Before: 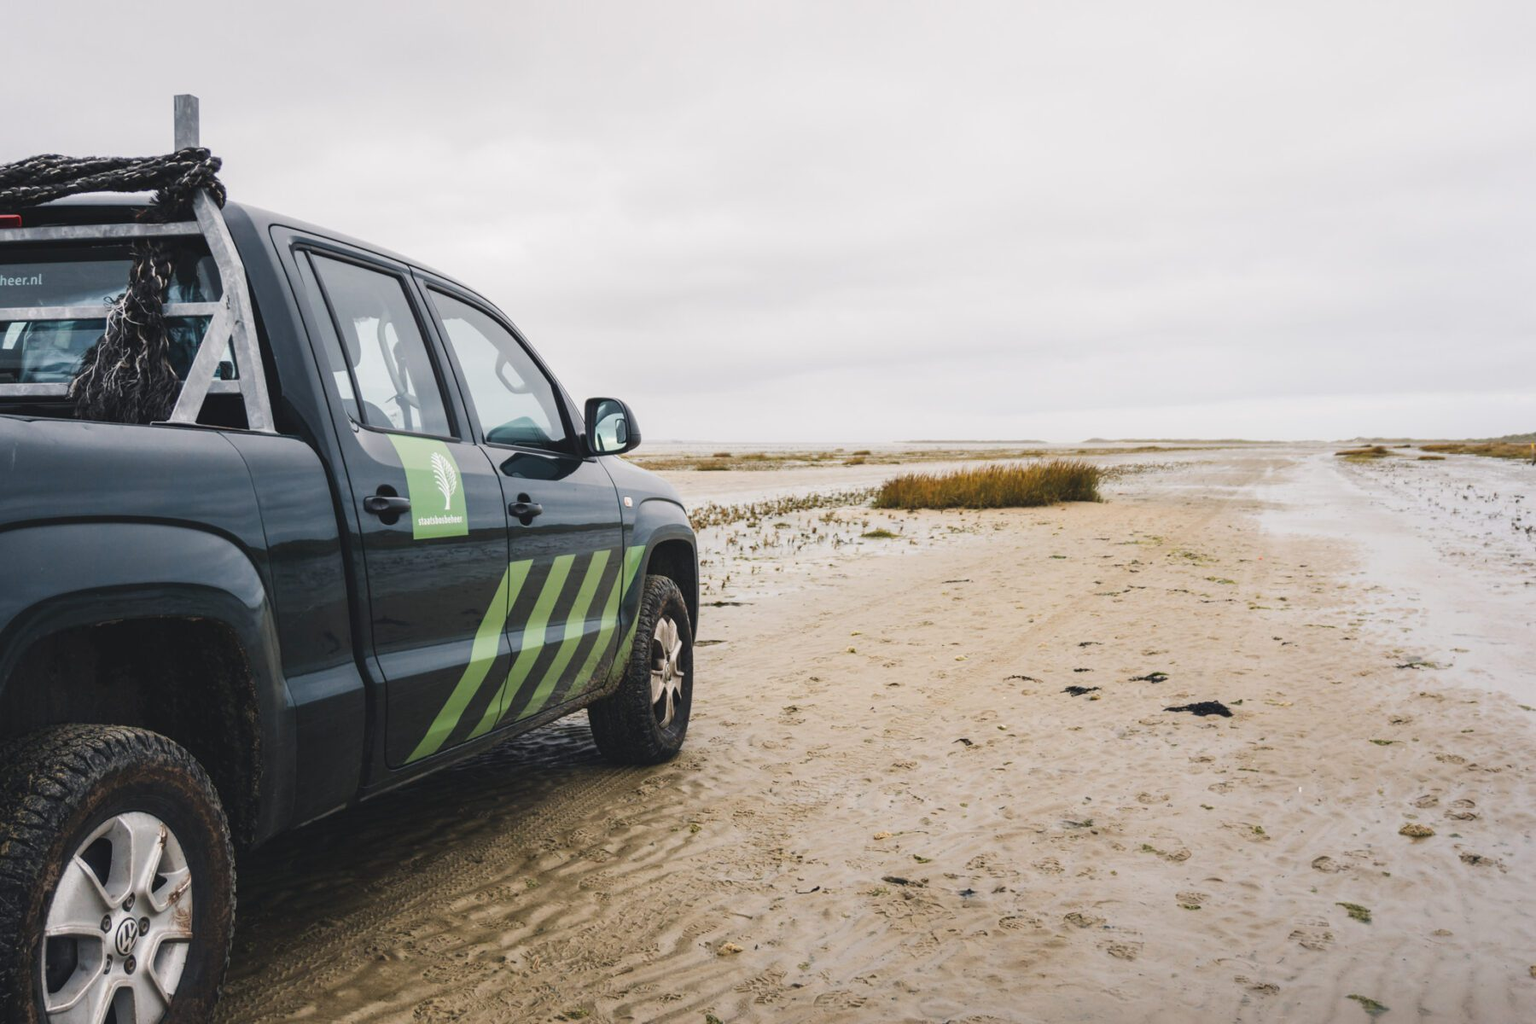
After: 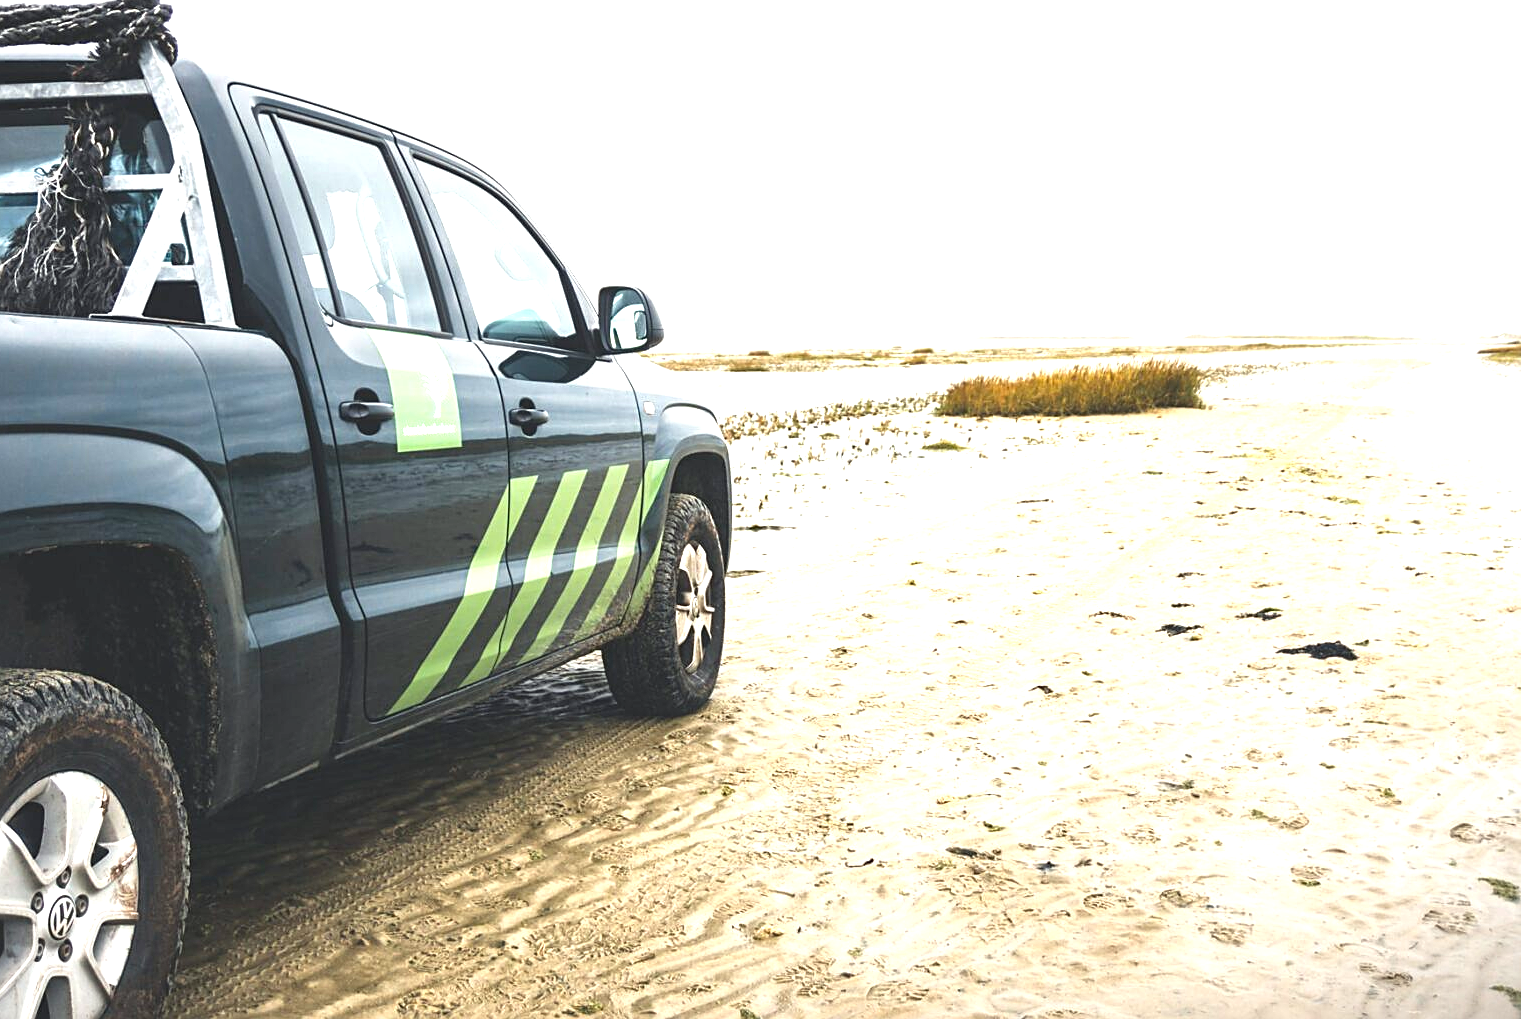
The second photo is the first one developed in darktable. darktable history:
crop and rotate: left 4.849%, top 15.039%, right 10.647%
exposure: black level correction 0, exposure 1.387 EV, compensate exposure bias true, compensate highlight preservation false
tone equalizer: mask exposure compensation -0.515 EV
vignetting: fall-off start 100.9%, fall-off radius 71.3%, center (-0.031, -0.049), width/height ratio 1.171, unbound false
sharpen: on, module defaults
color correction: highlights a* -2.56, highlights b* 2.42
local contrast: mode bilateral grid, contrast 20, coarseness 50, detail 119%, midtone range 0.2
